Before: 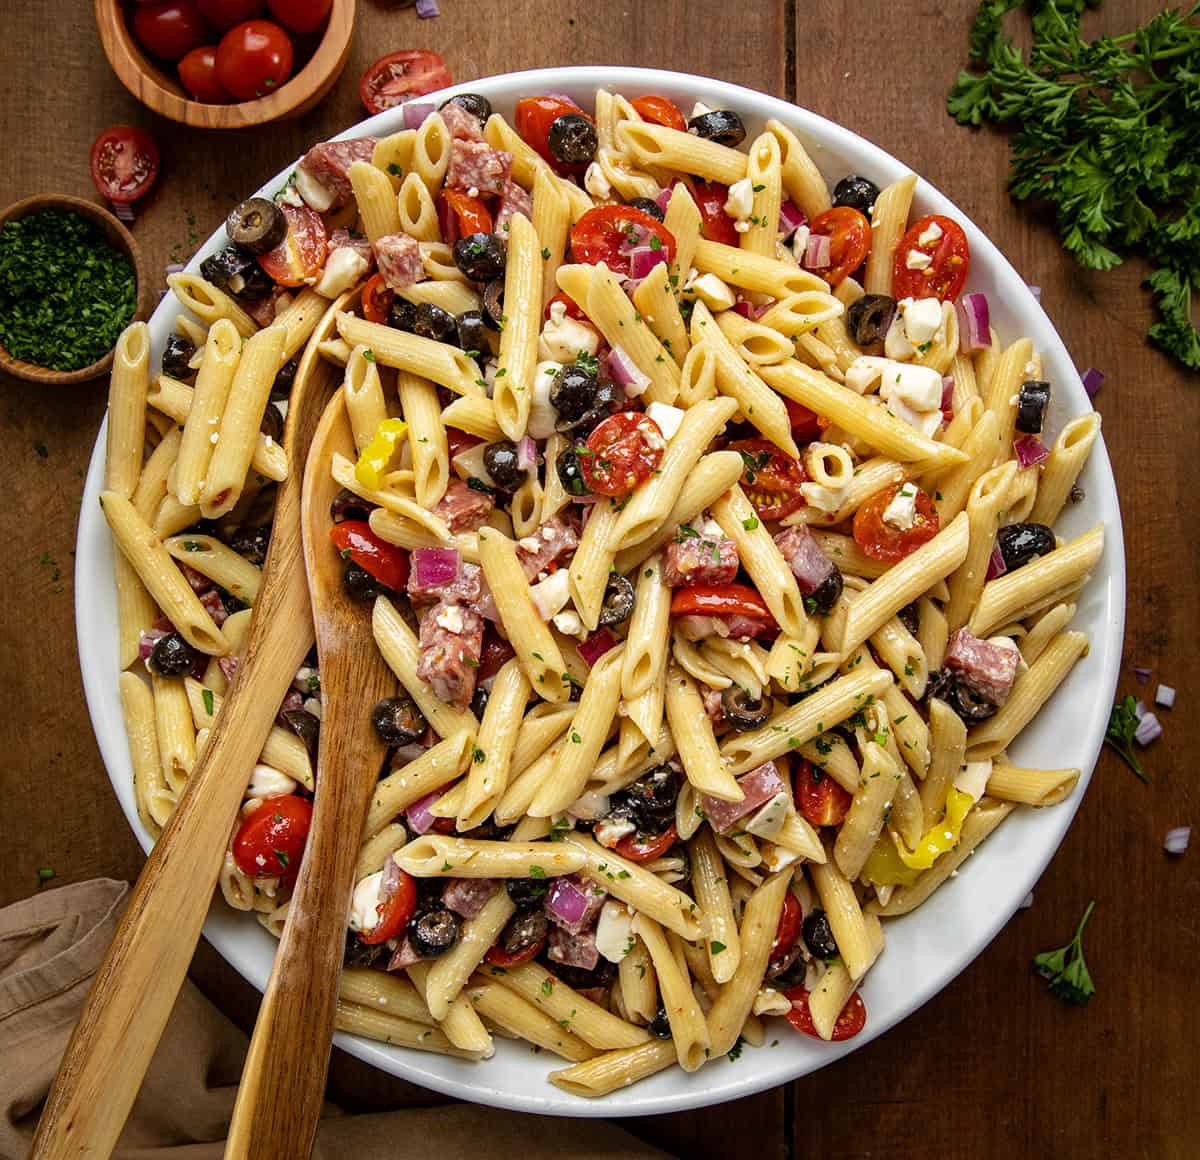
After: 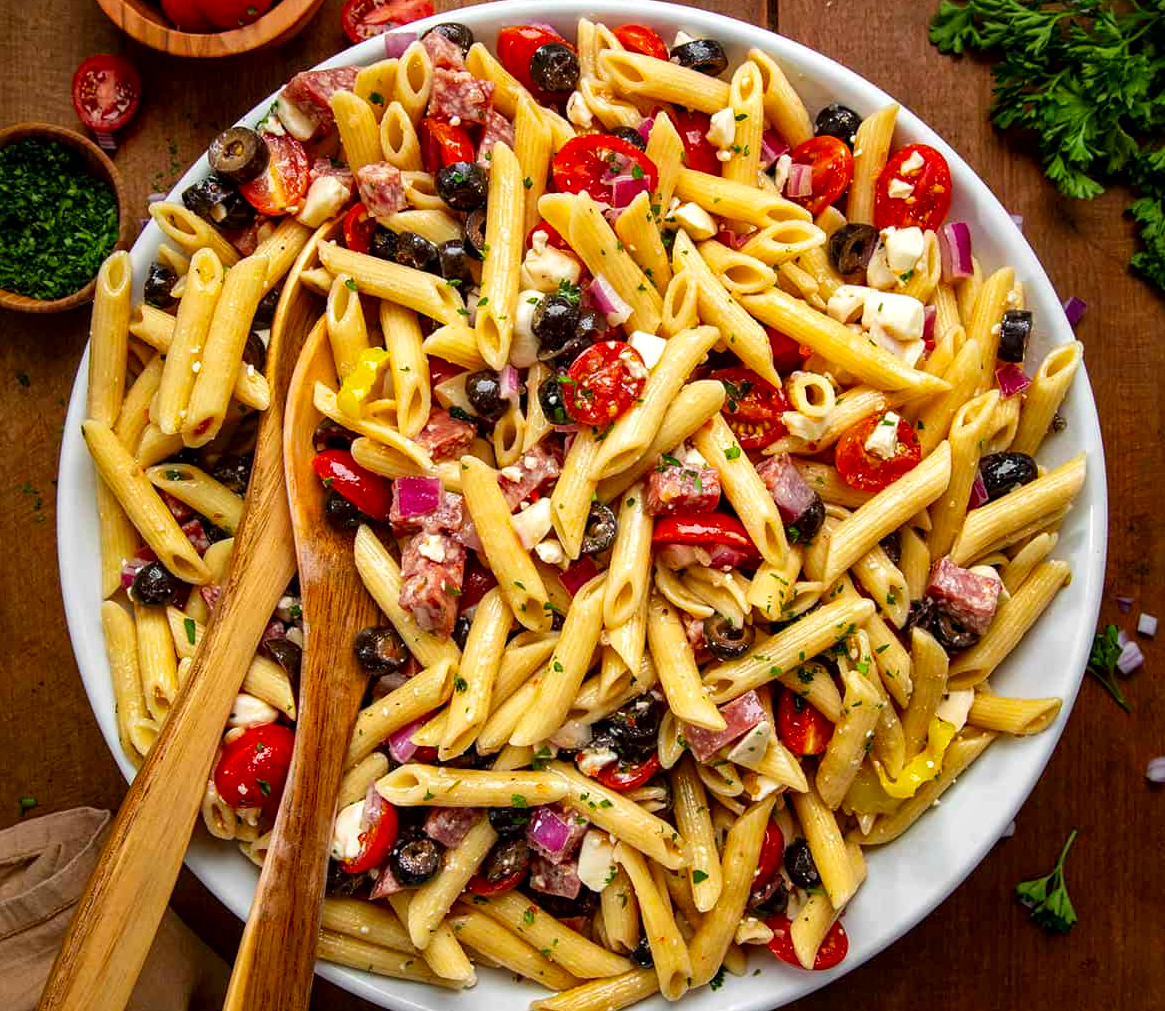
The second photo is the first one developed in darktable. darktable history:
contrast brightness saturation: contrast 0.04, saturation 0.16
crop: left 1.507%, top 6.147%, right 1.379%, bottom 6.637%
local contrast: mode bilateral grid, contrast 20, coarseness 50, detail 132%, midtone range 0.2
